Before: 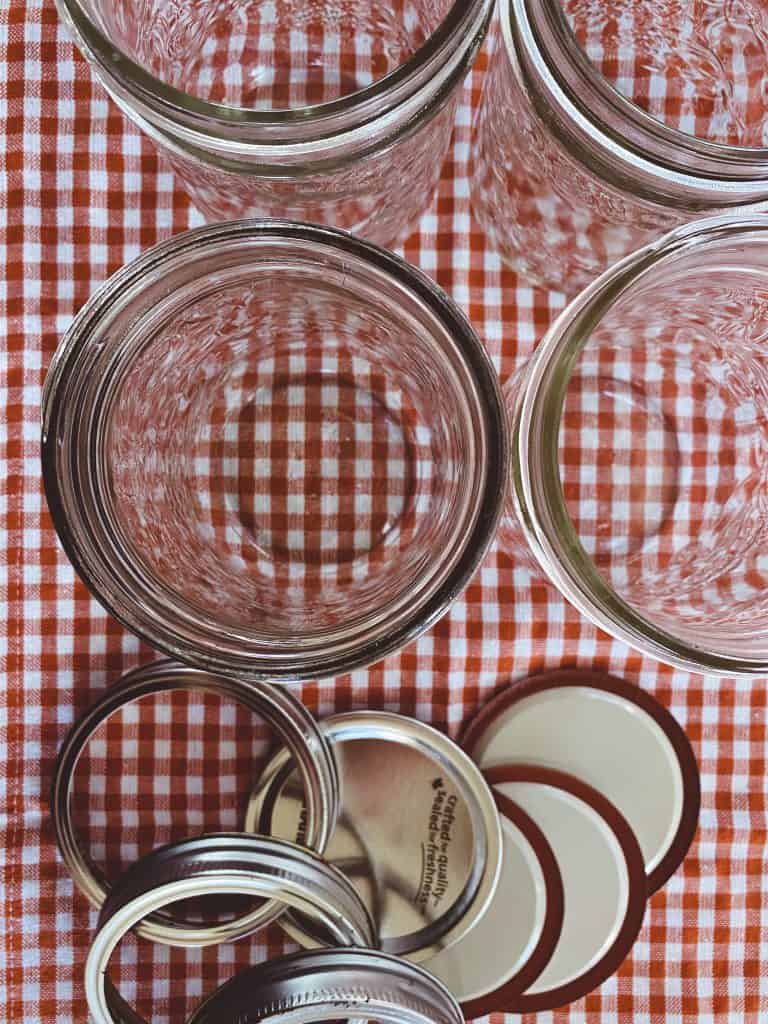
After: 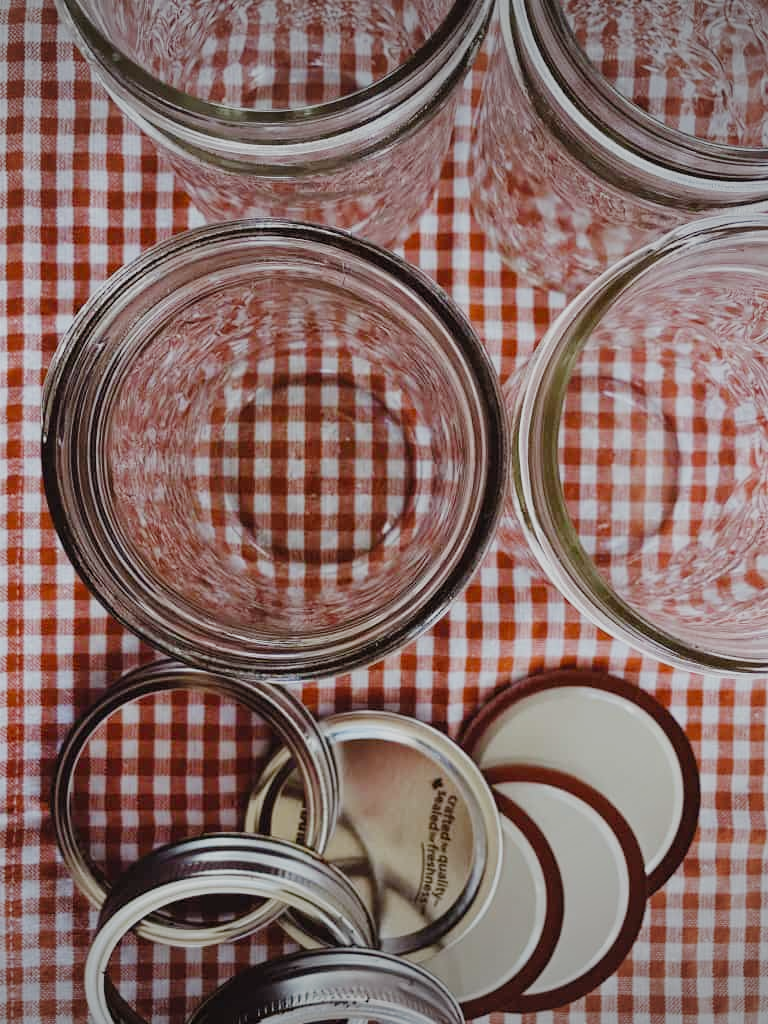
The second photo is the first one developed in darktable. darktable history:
filmic rgb: black relative exposure -7.65 EV, white relative exposure 4.56 EV, hardness 3.61, add noise in highlights 0.001, preserve chrominance no, color science v3 (2019), use custom middle-gray values true, contrast in highlights soft
vignetting: fall-off start 84.19%, fall-off radius 80.44%, center (-0.149, 0.017), width/height ratio 1.227
